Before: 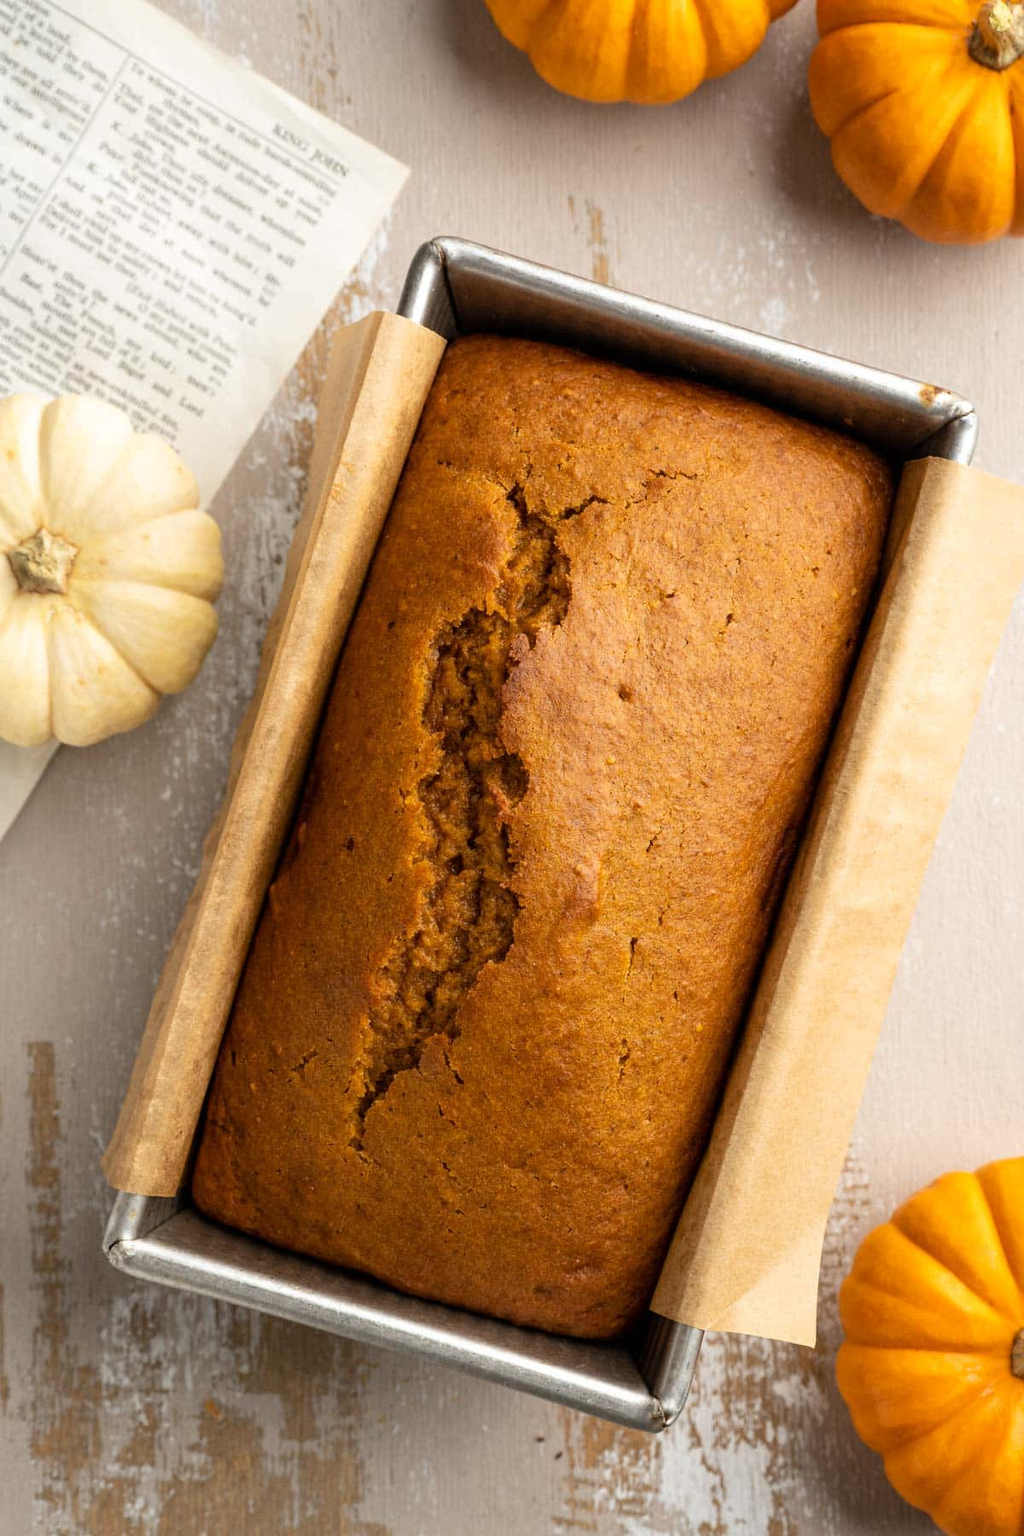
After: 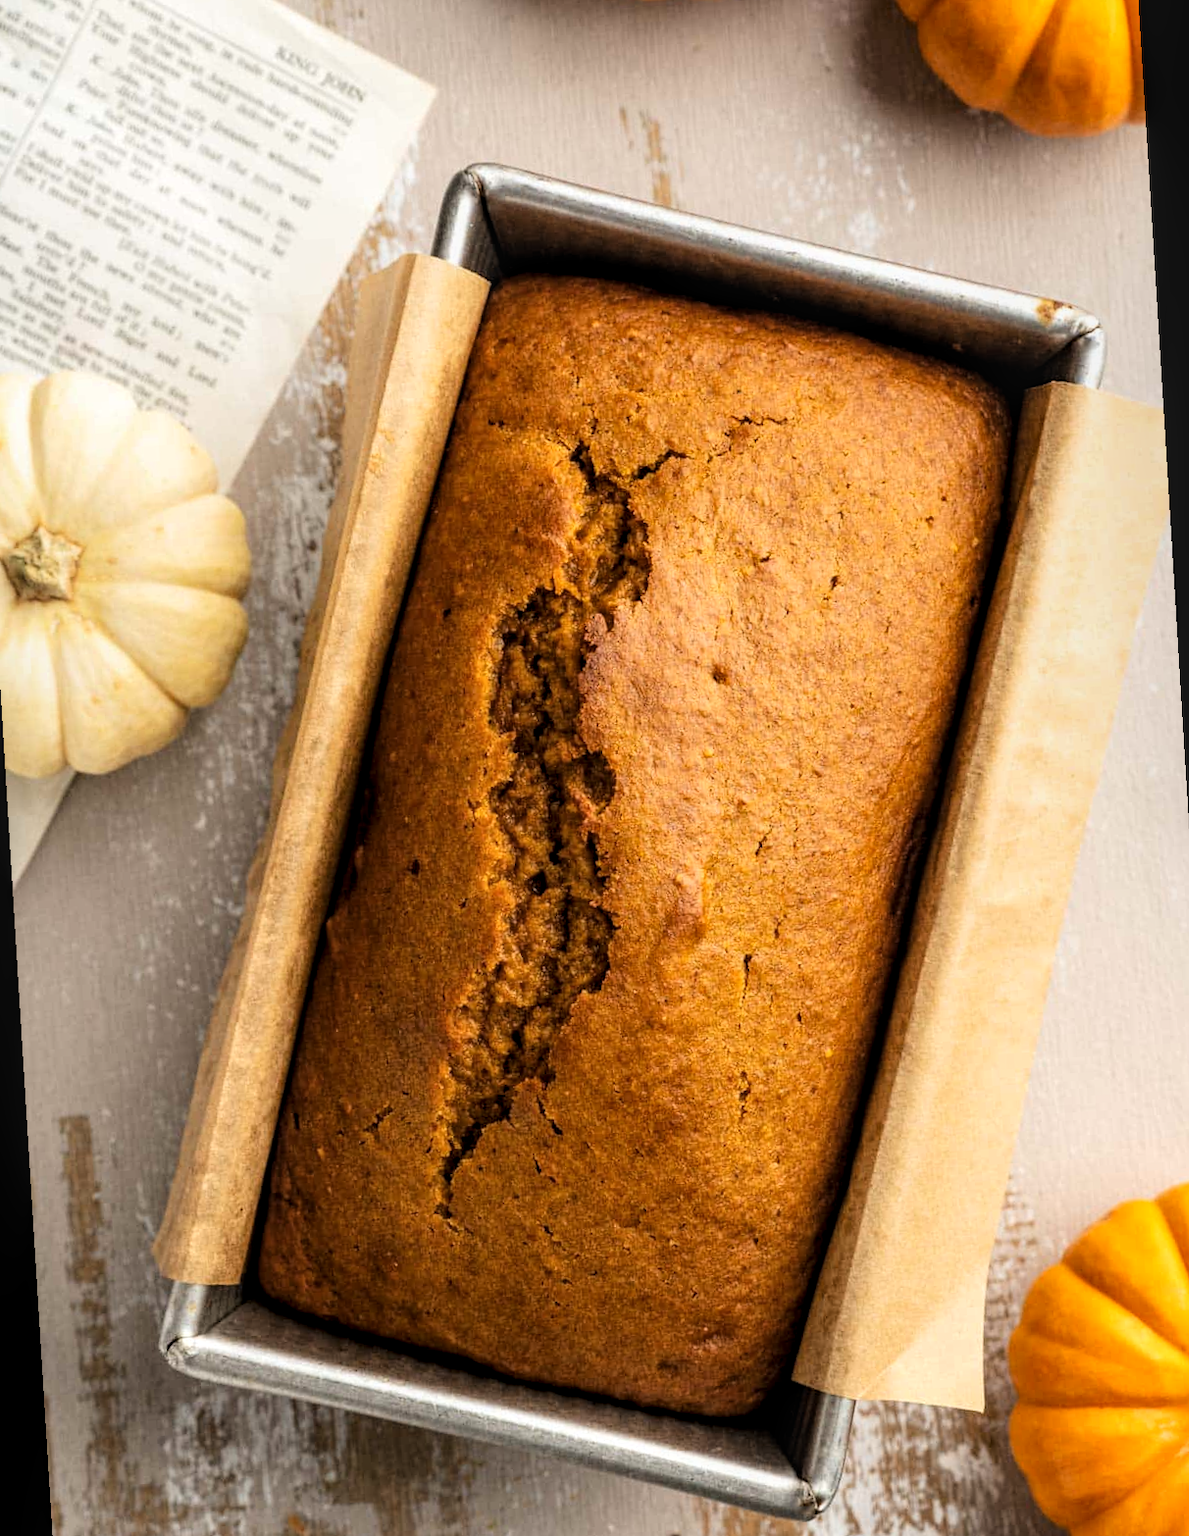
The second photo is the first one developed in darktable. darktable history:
tone curve: curves: ch0 [(0.021, 0) (0.104, 0.052) (0.496, 0.526) (0.737, 0.783) (1, 1)], color space Lab, linked channels, preserve colors none
rotate and perspective: rotation -3.52°, crop left 0.036, crop right 0.964, crop top 0.081, crop bottom 0.919
local contrast: on, module defaults
